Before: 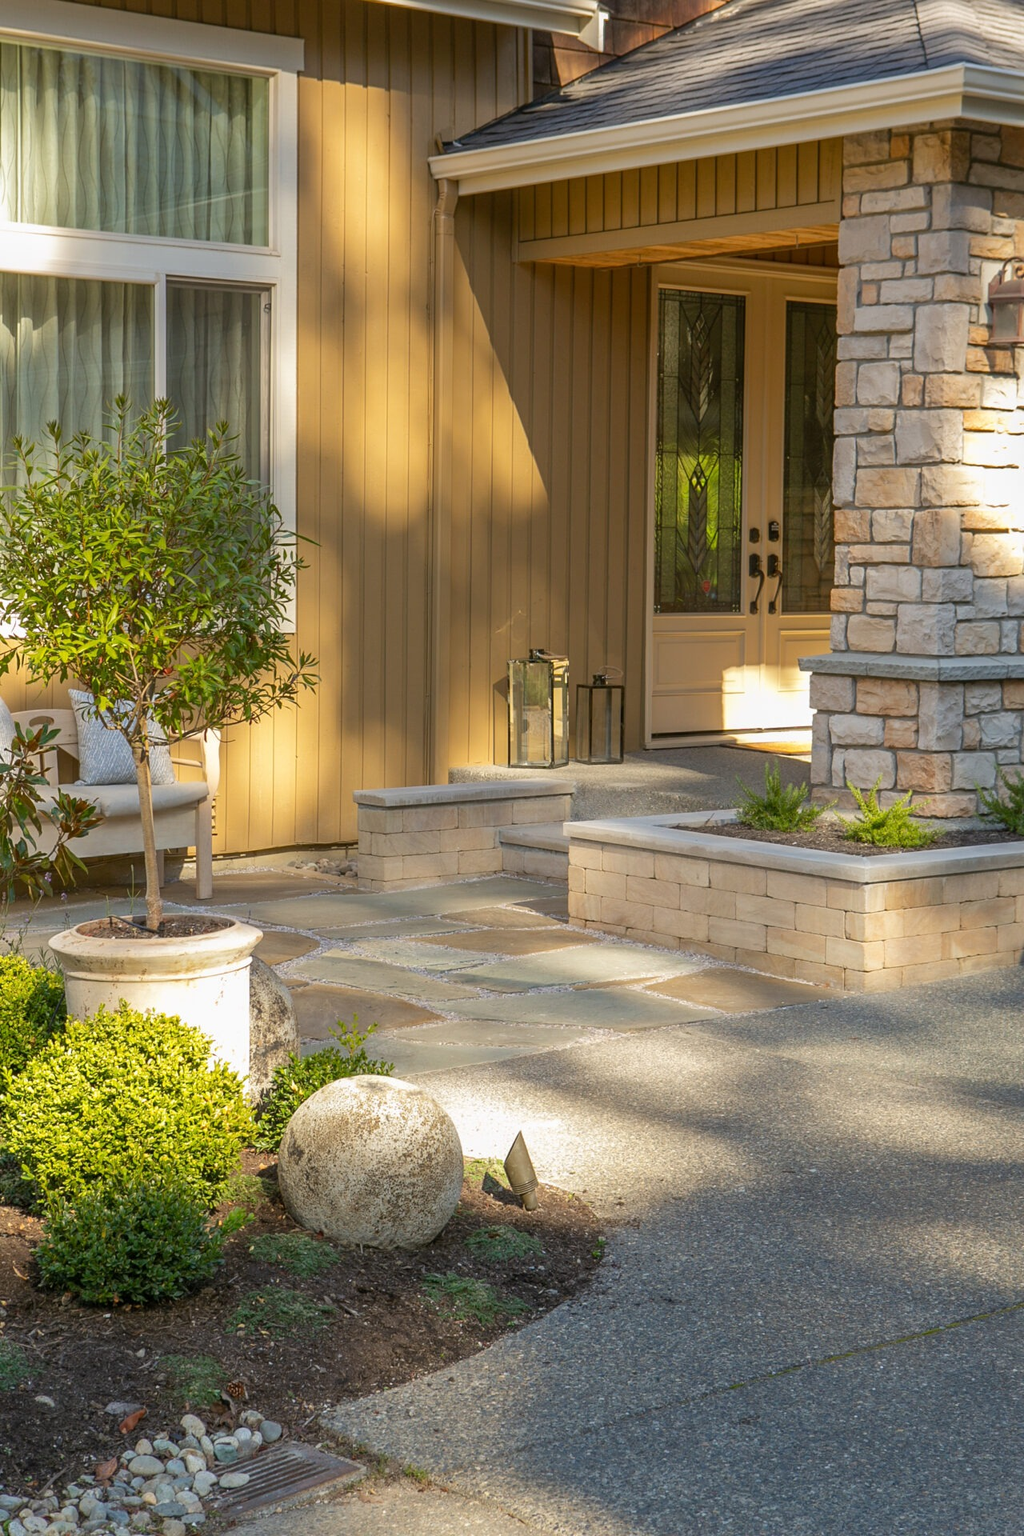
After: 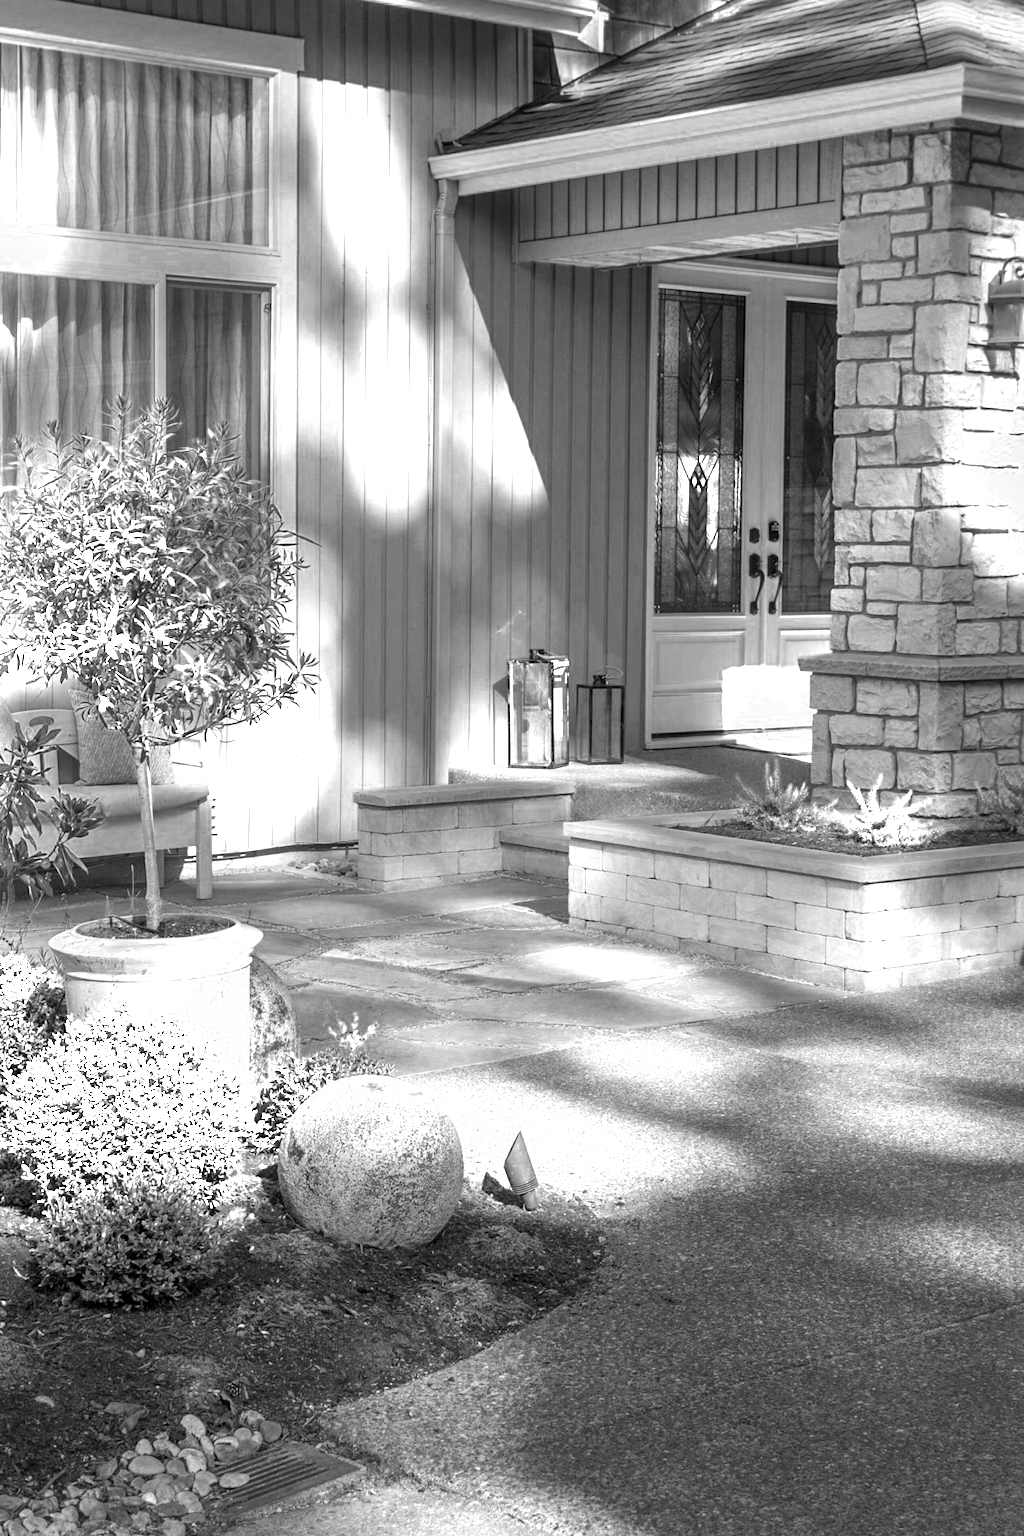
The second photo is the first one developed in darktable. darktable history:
local contrast: mode bilateral grid, contrast 20, coarseness 49, detail 119%, midtone range 0.2
color zones: curves: ch0 [(0, 0.554) (0.146, 0.662) (0.293, 0.86) (0.503, 0.774) (0.637, 0.106) (0.74, 0.072) (0.866, 0.488) (0.998, 0.569)]; ch1 [(0, 0) (0.143, 0) (0.286, 0) (0.429, 0) (0.571, 0) (0.714, 0) (0.857, 0)]
